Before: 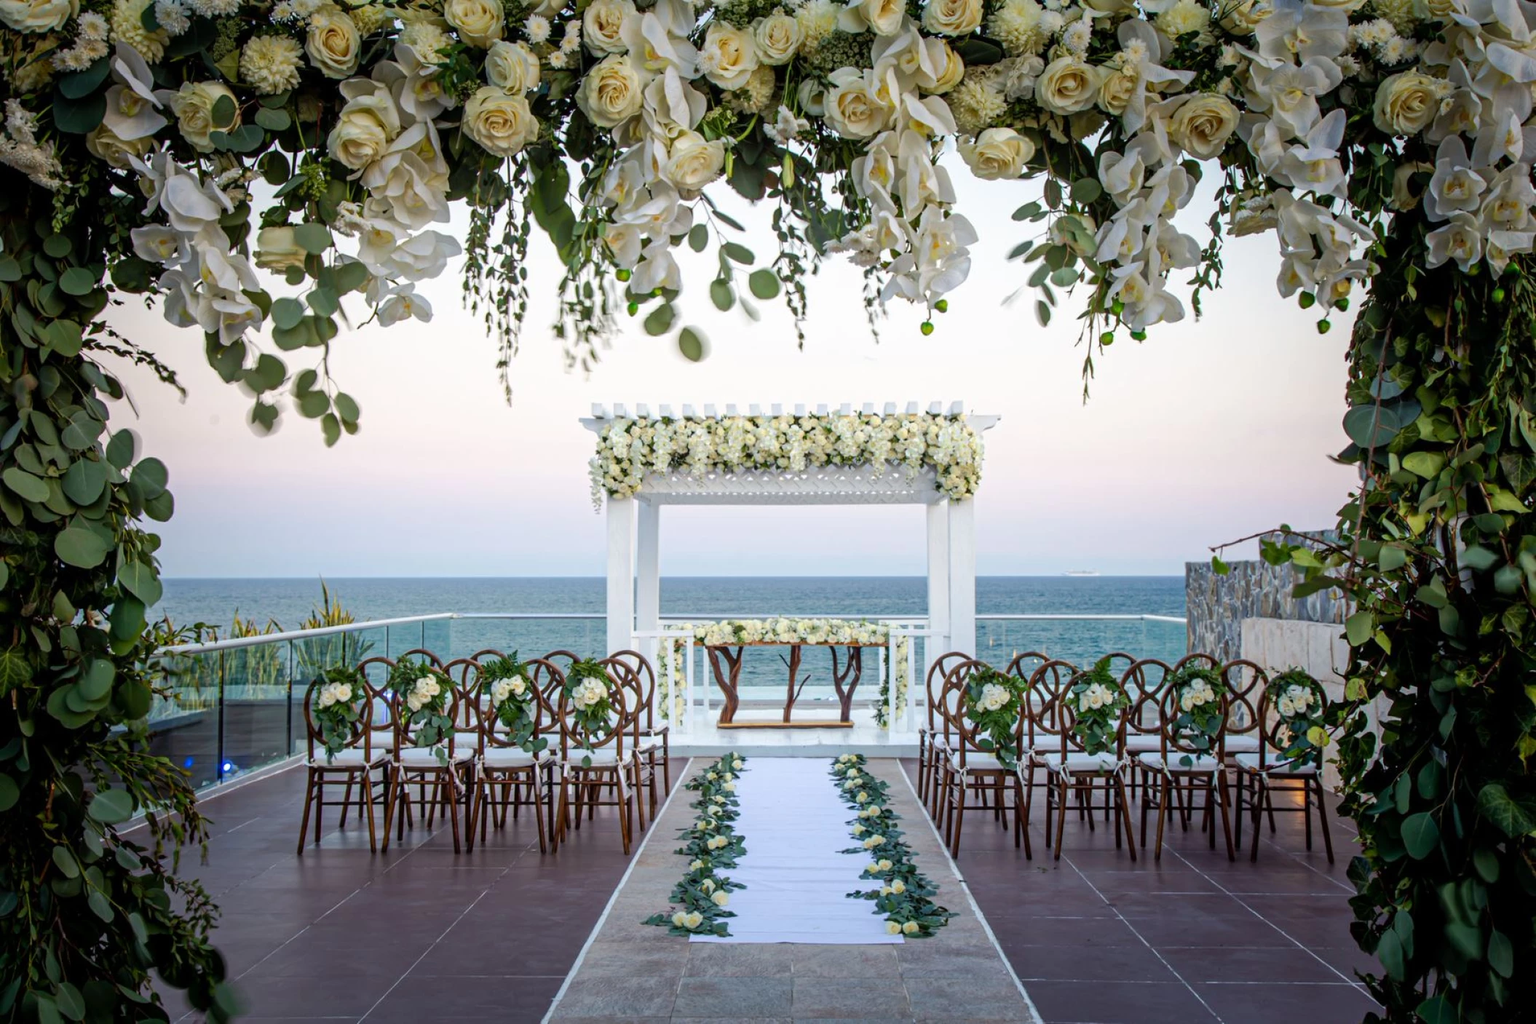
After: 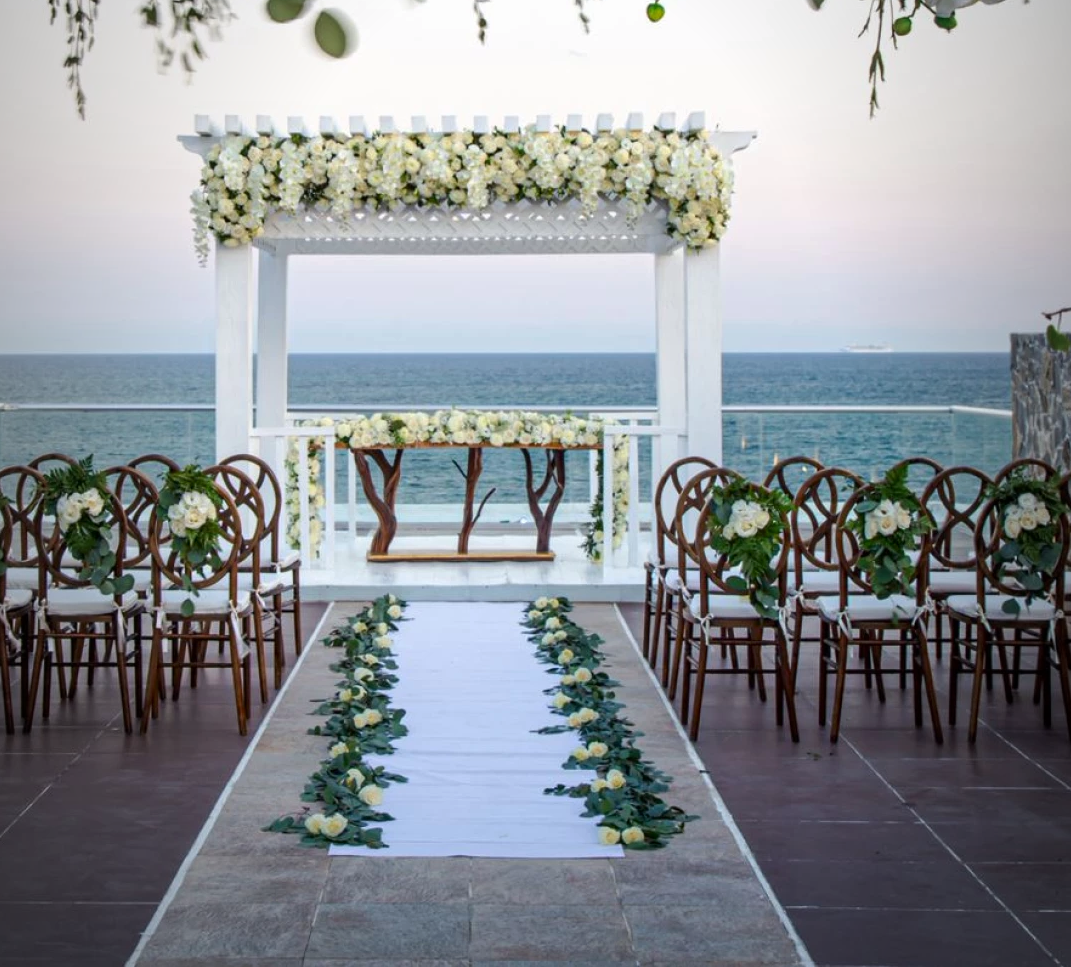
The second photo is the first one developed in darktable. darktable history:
crop and rotate: left 29.348%, top 31.206%, right 19.865%
vignetting: fall-off start 96.96%, fall-off radius 101.18%, width/height ratio 0.611
contrast brightness saturation: contrast 0.031, brightness -0.044
